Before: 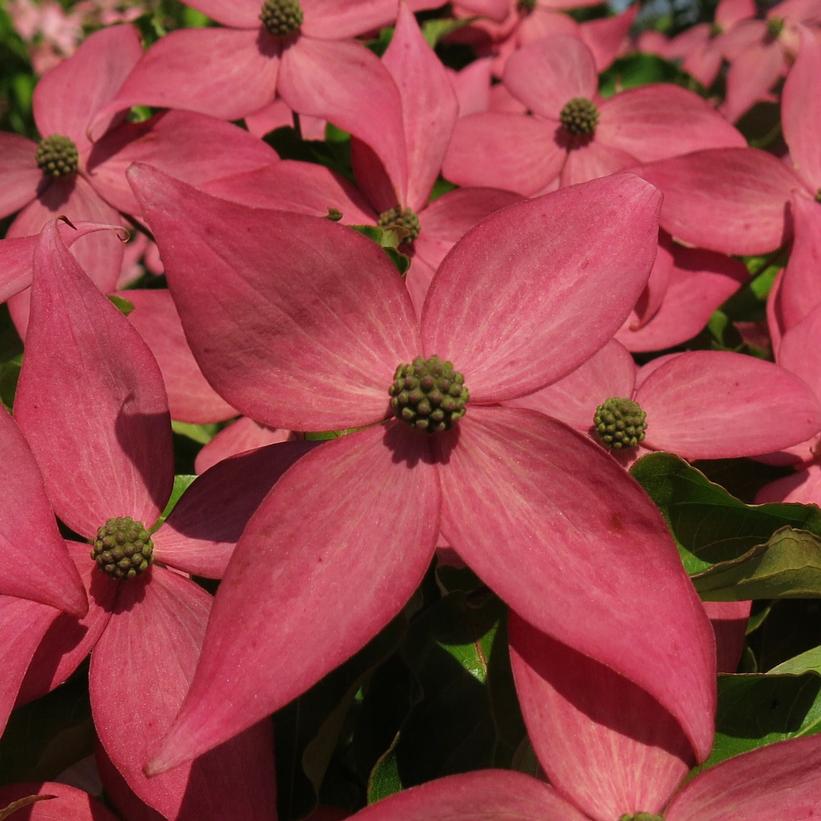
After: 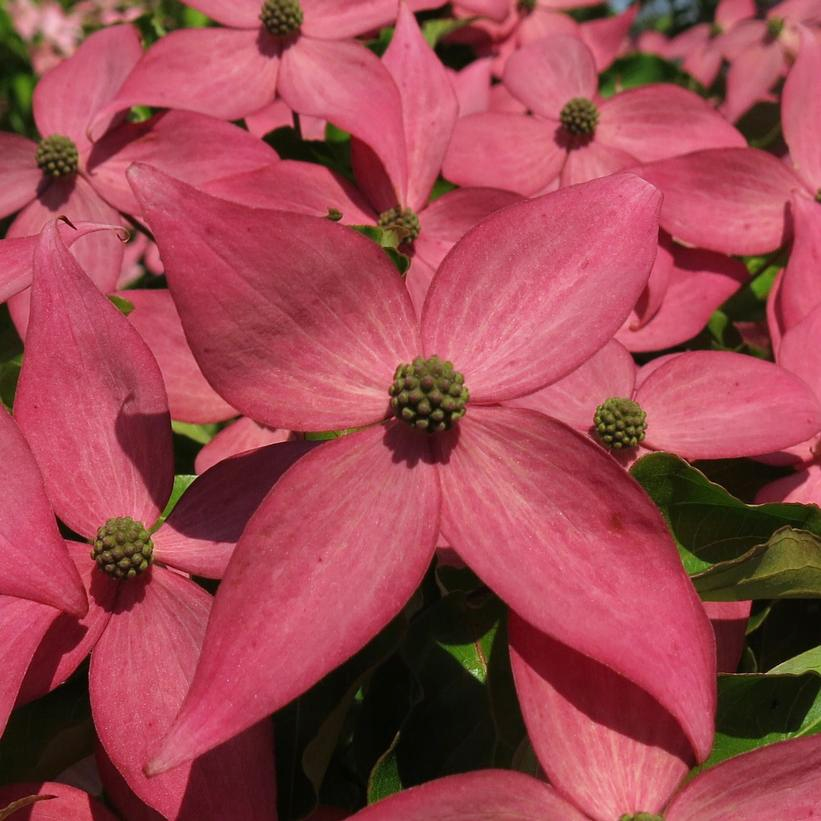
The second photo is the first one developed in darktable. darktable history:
exposure: exposure 0.2 EV, compensate highlight preservation false
white balance: red 0.974, blue 1.044
